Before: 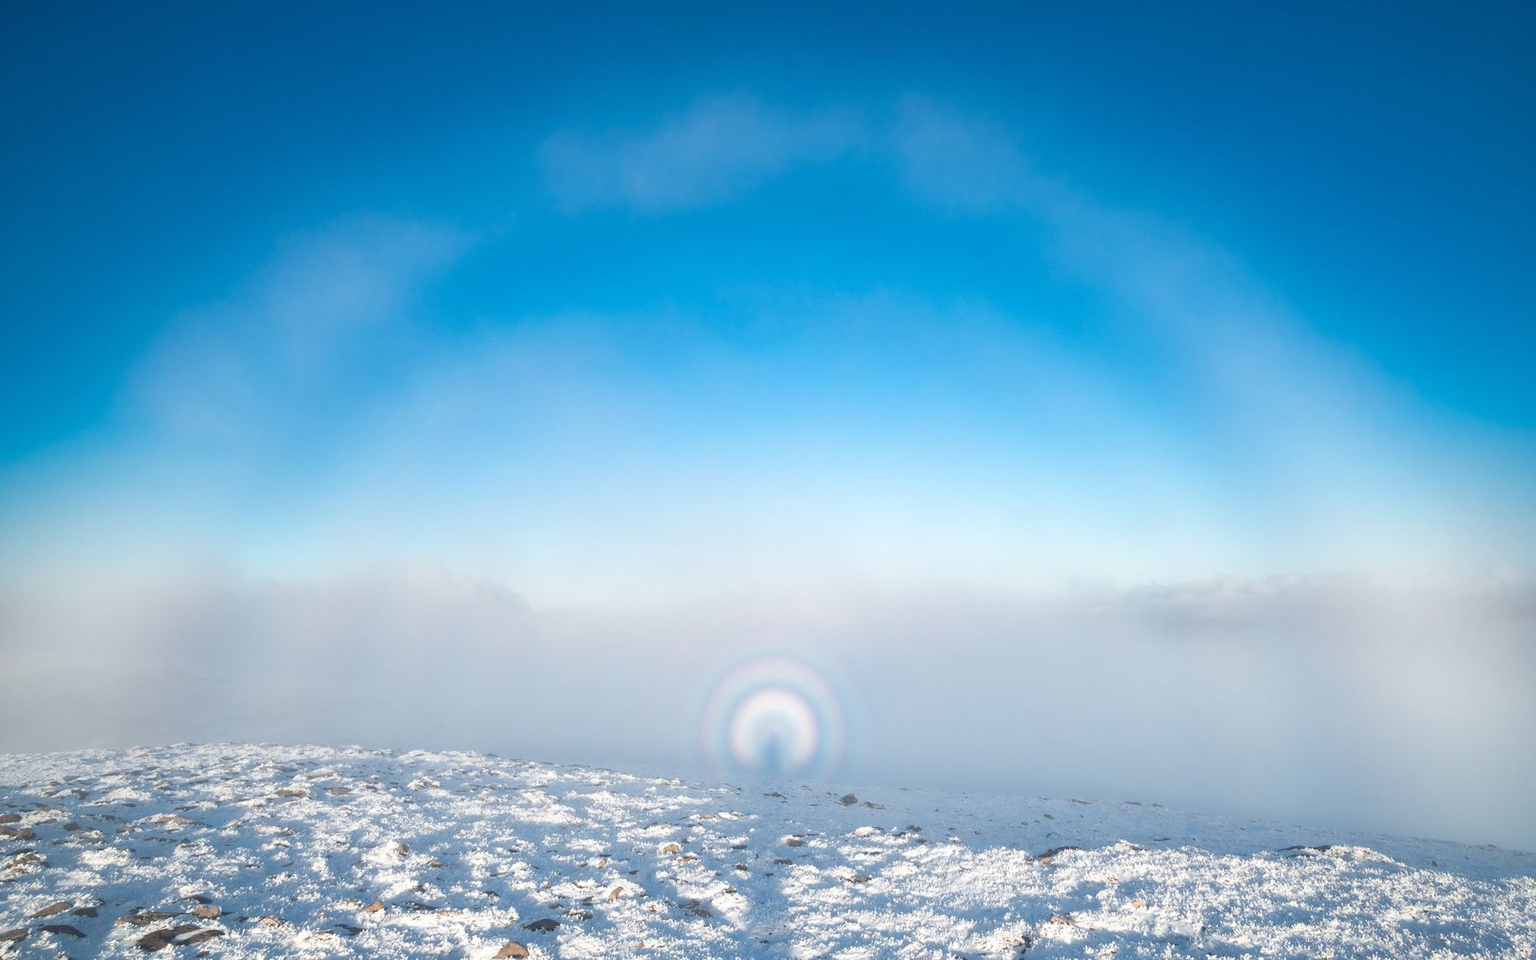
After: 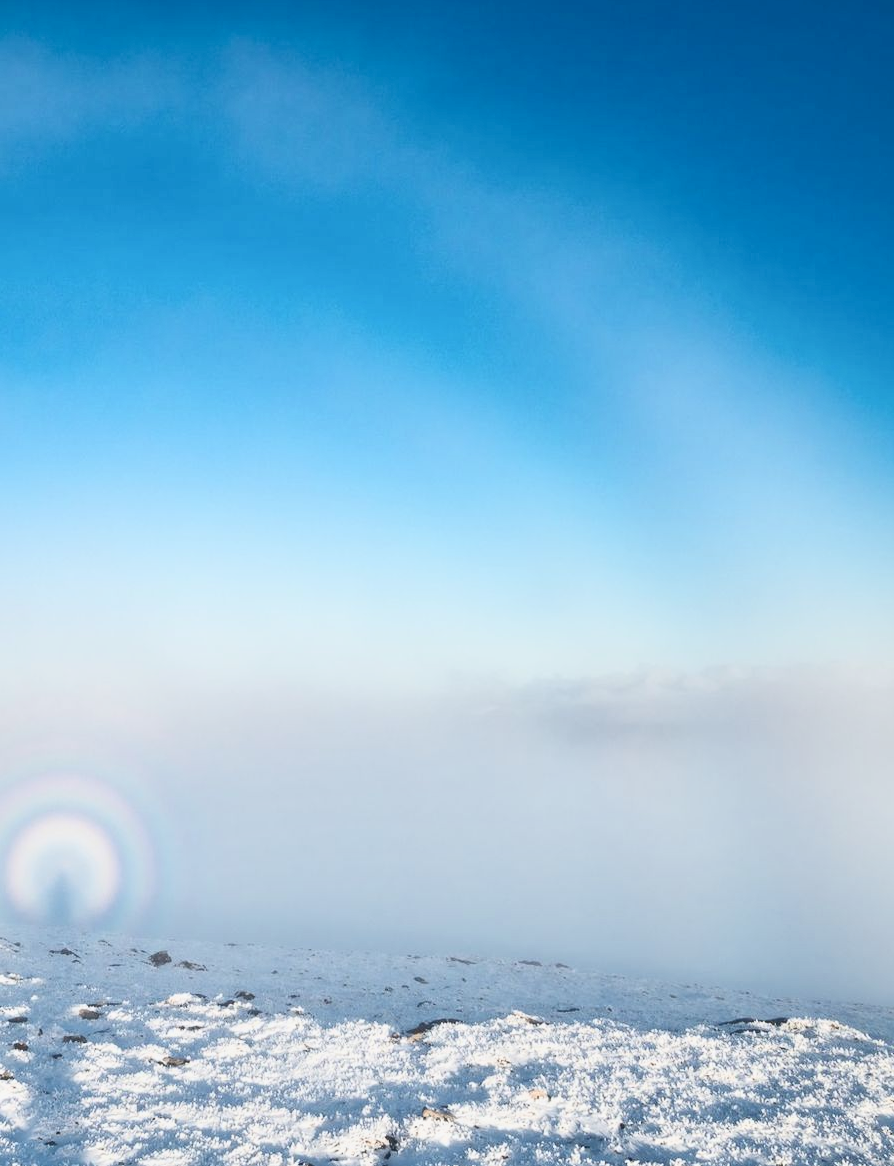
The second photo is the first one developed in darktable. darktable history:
crop: left 47.276%, top 6.652%, right 7.994%
tone equalizer: -8 EV -0.001 EV, -7 EV 0.004 EV, -6 EV -0.032 EV, -5 EV 0.02 EV, -4 EV -0.013 EV, -3 EV 0.036 EV, -2 EV -0.058 EV, -1 EV -0.289 EV, +0 EV -0.561 EV, mask exposure compensation -0.493 EV
contrast brightness saturation: contrast 0.293
exposure: exposure 0.203 EV, compensate highlight preservation false
